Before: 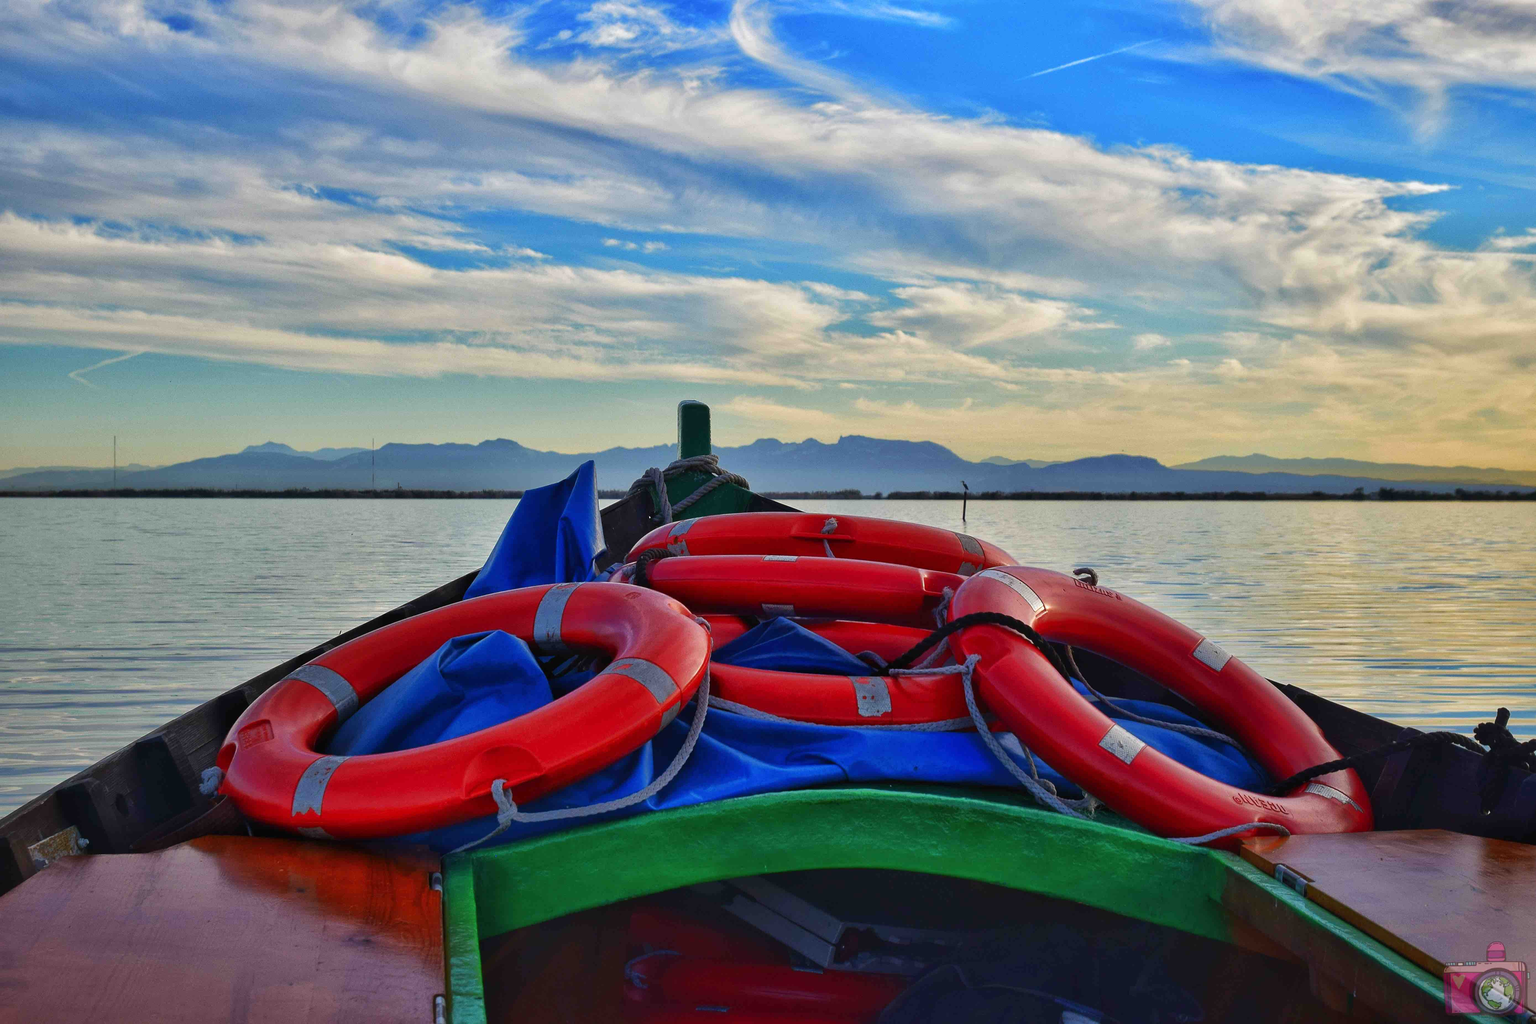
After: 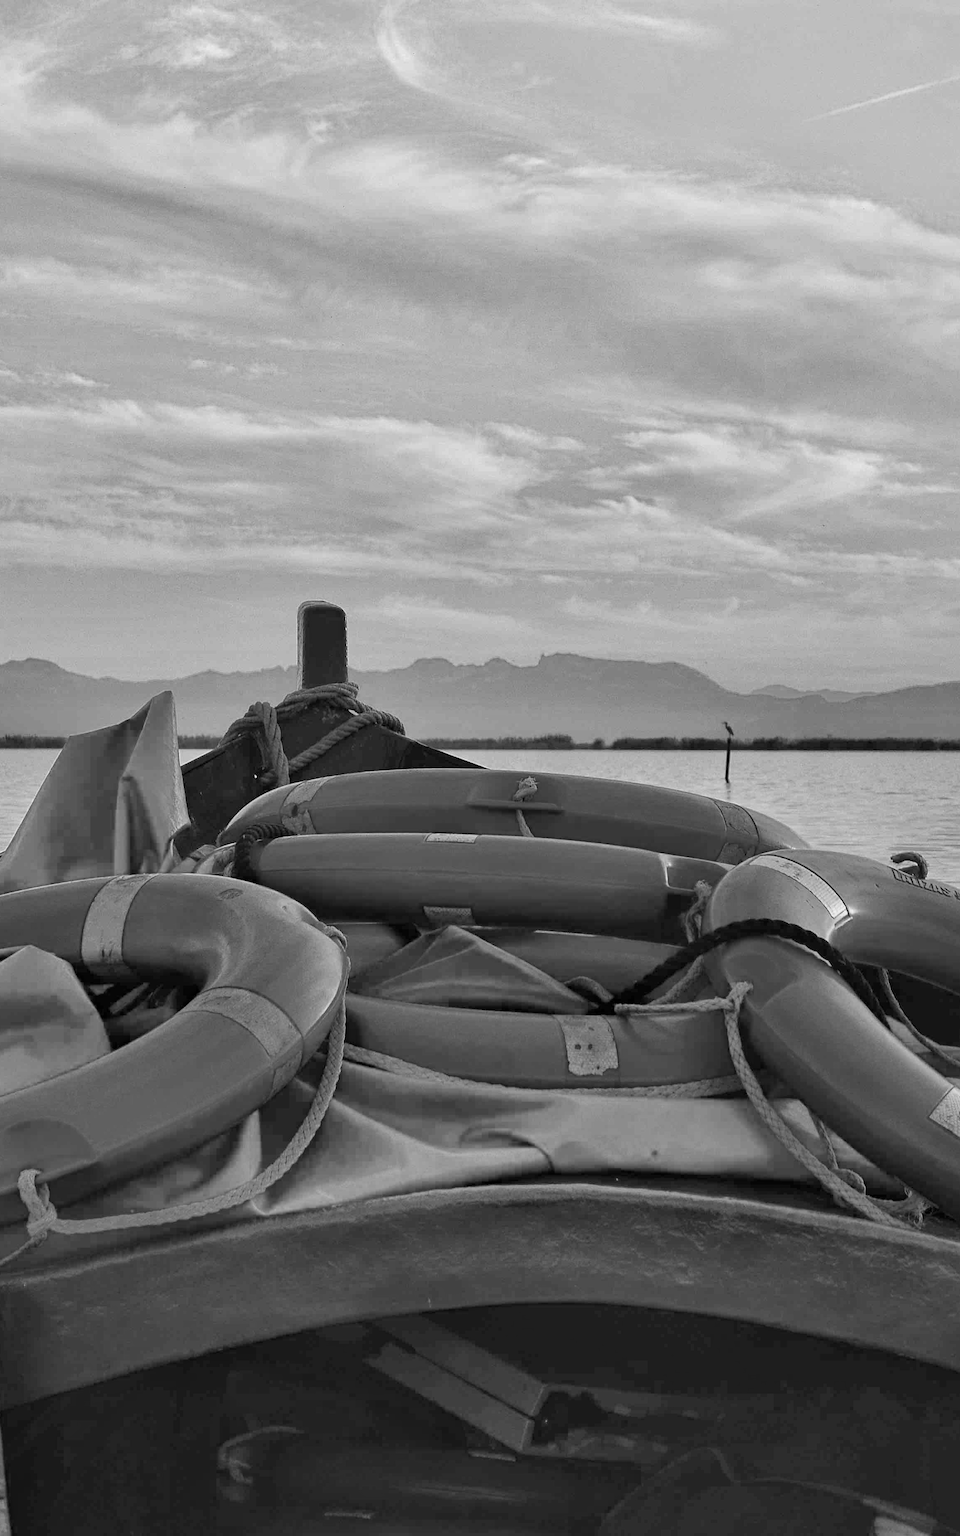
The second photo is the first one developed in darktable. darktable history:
color calibration: output gray [0.246, 0.254, 0.501, 0], gray › normalize channels true, illuminant same as pipeline (D50), adaptation XYZ, x 0.346, y 0.359, gamut compression 0
haze removal: compatibility mode true, adaptive false
crop: left 31.229%, right 27.105%
